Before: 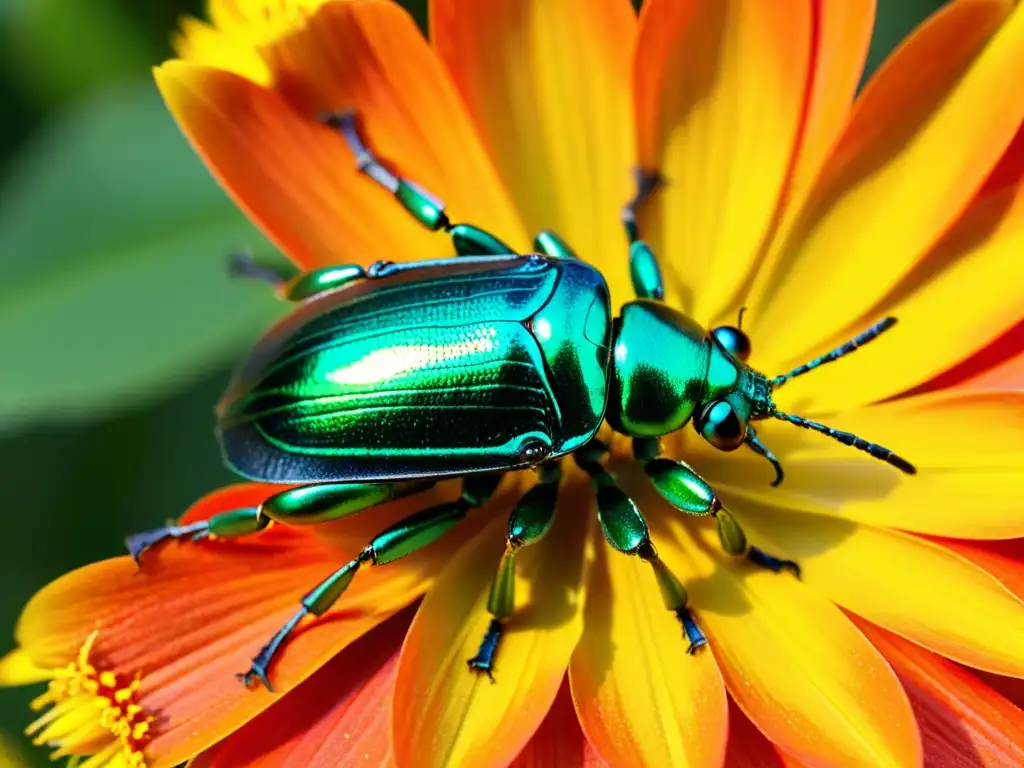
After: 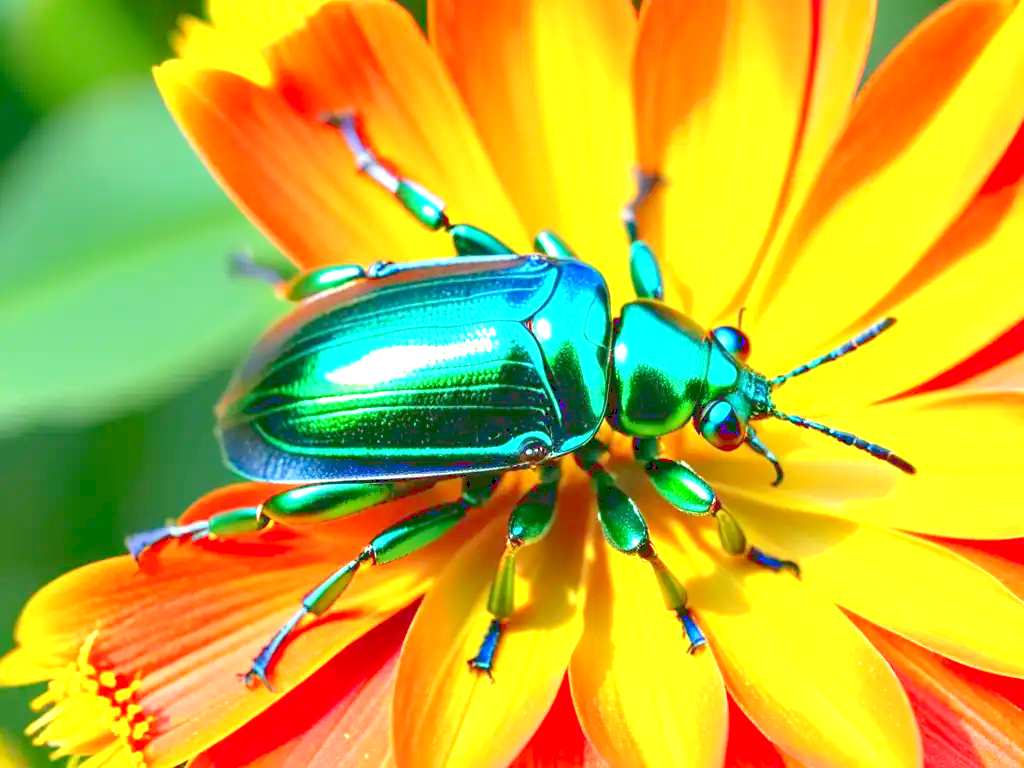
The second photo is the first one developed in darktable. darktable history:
exposure: exposure 1.058 EV, compensate highlight preservation false
levels: levels [0.072, 0.414, 0.976]
tone curve: curves: ch0 [(0, 0) (0.003, 0.126) (0.011, 0.129) (0.025, 0.133) (0.044, 0.143) (0.069, 0.155) (0.1, 0.17) (0.136, 0.189) (0.177, 0.217) (0.224, 0.25) (0.277, 0.293) (0.335, 0.346) (0.399, 0.398) (0.468, 0.456) (0.543, 0.517) (0.623, 0.583) (0.709, 0.659) (0.801, 0.756) (0.898, 0.856) (1, 1)], color space Lab, linked channels, preserve colors none
